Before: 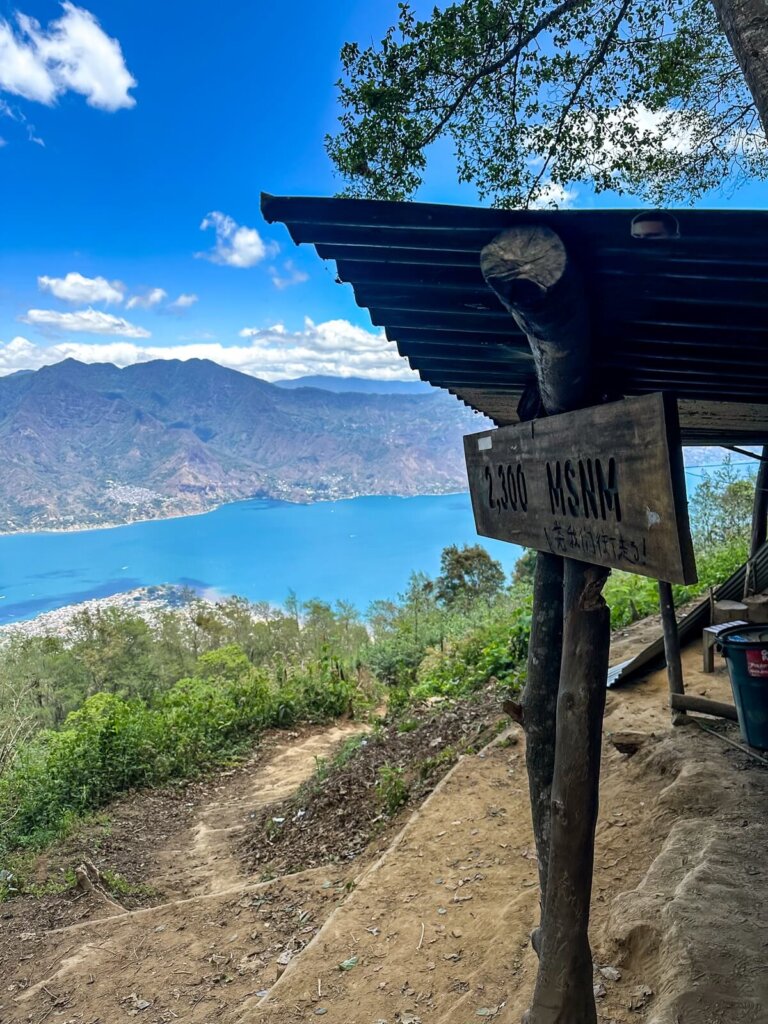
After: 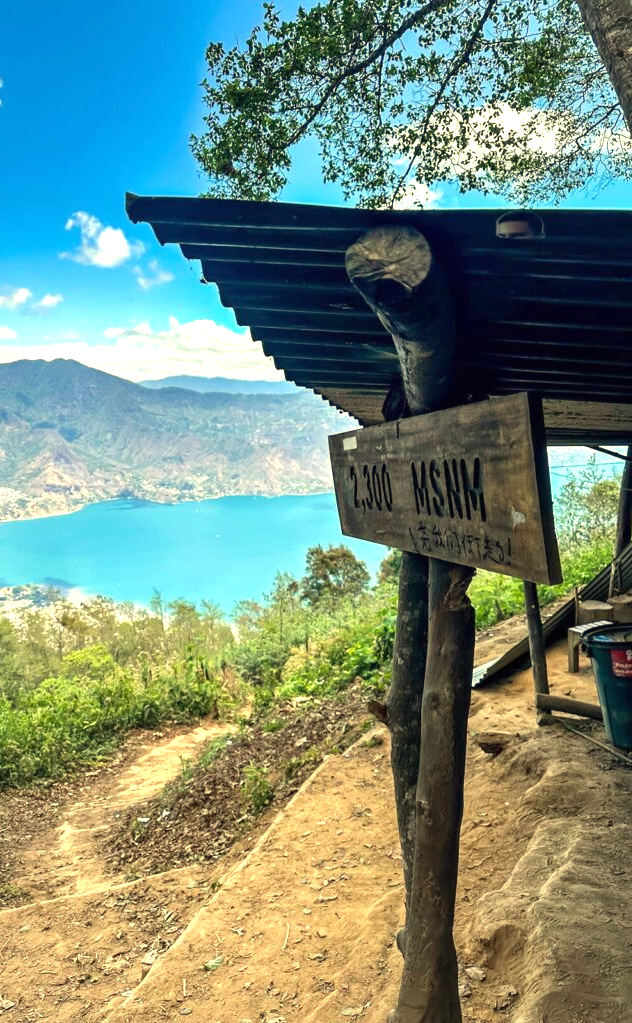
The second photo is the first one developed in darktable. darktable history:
exposure: black level correction 0, exposure 0.9 EV, compensate exposure bias true, compensate highlight preservation false
white balance: red 1.08, blue 0.791
crop: left 17.582%, bottom 0.031%
